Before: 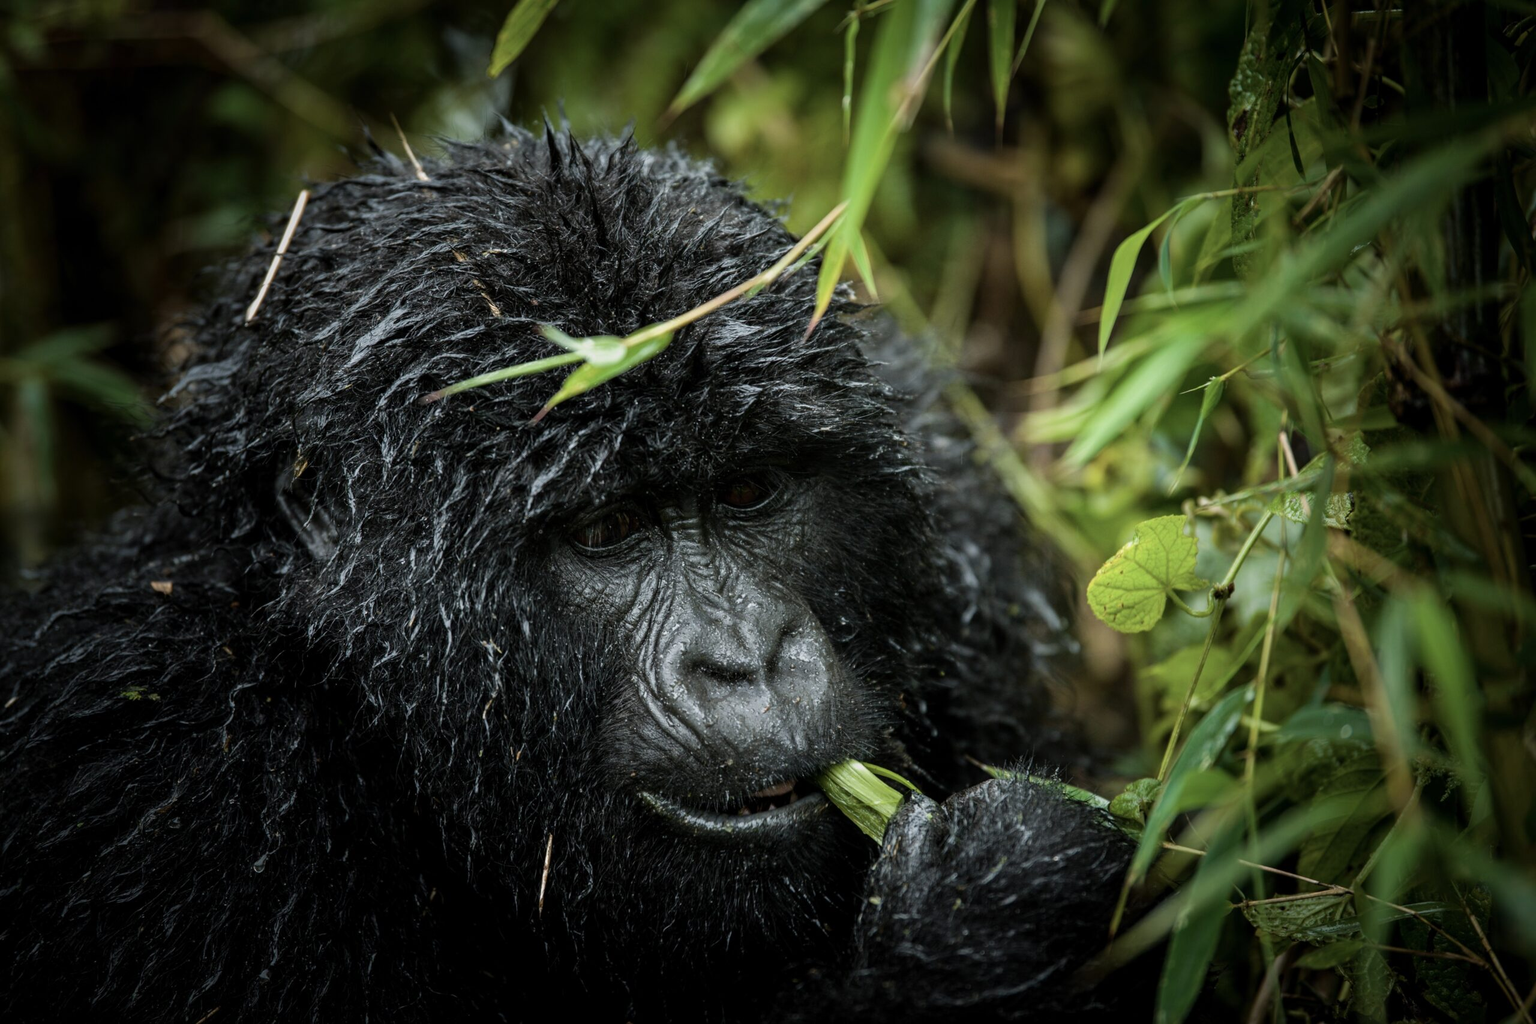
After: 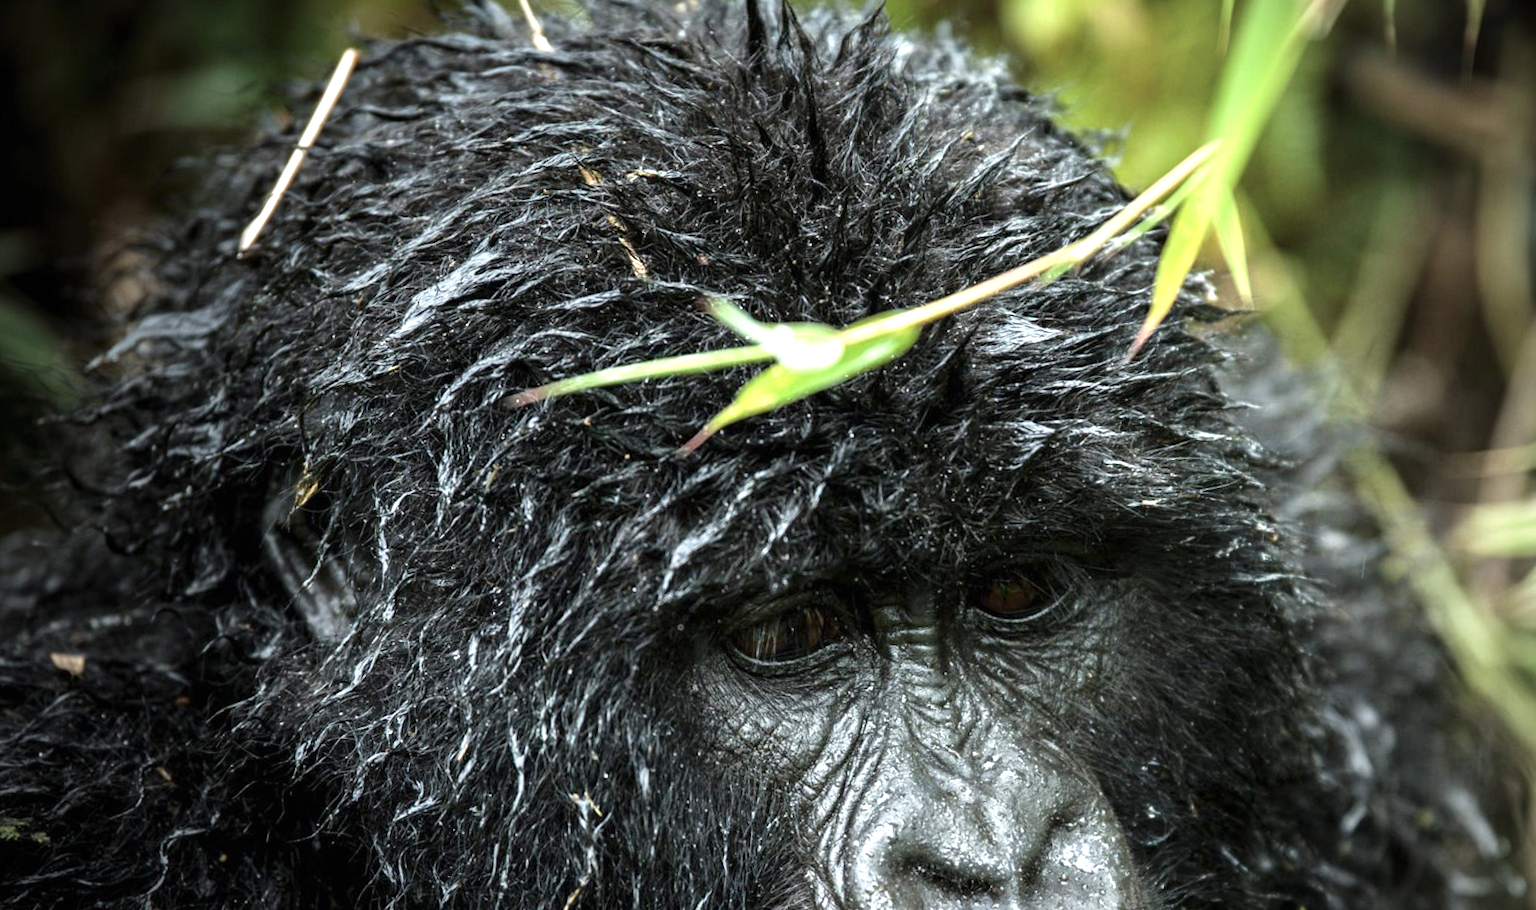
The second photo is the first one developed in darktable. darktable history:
crop and rotate: angle -4.99°, left 2.122%, top 6.945%, right 27.566%, bottom 30.519%
exposure: black level correction 0, exposure 1.2 EV, compensate highlight preservation false
vignetting: fall-off start 97%, fall-off radius 100%, width/height ratio 0.609, unbound false
